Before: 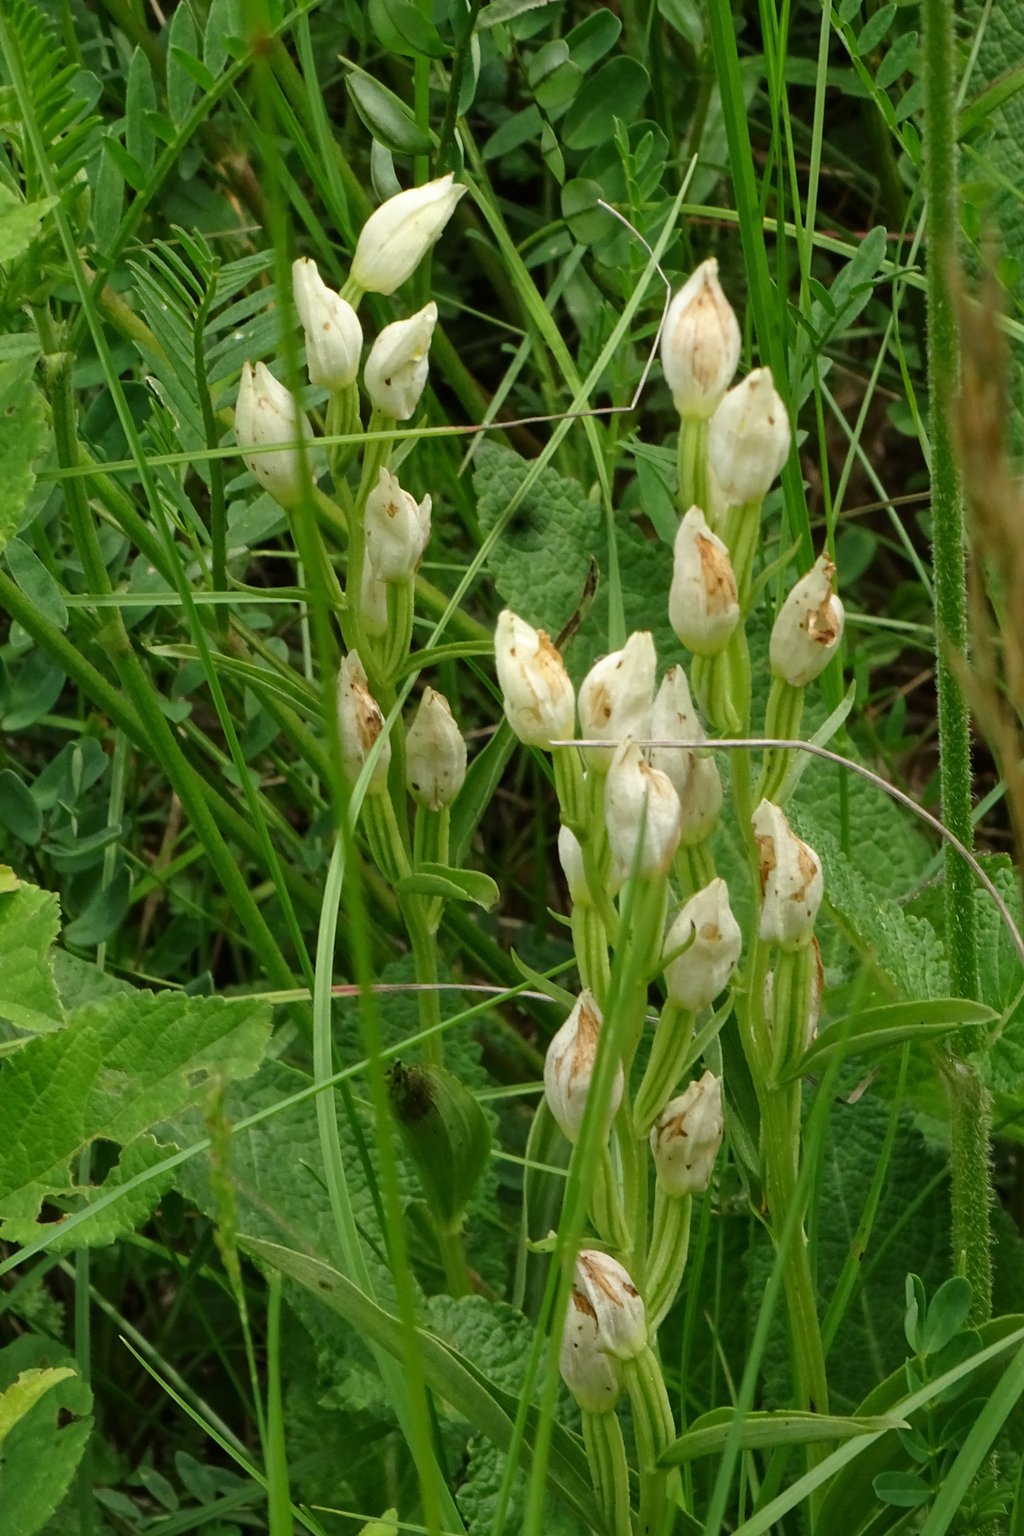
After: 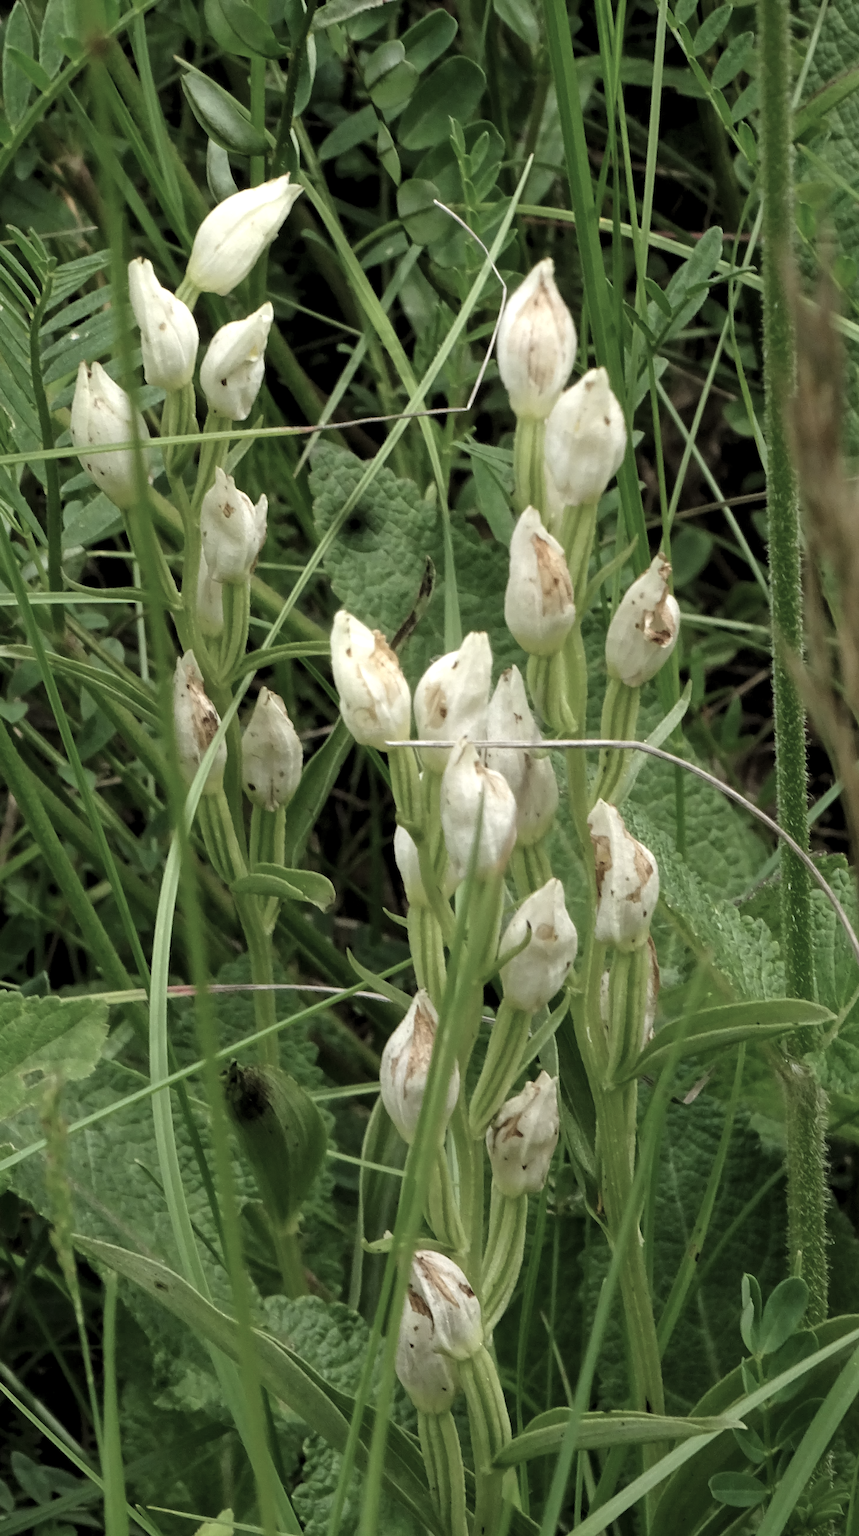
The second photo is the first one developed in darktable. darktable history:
crop: left 16.081%
levels: levels [0.062, 0.494, 0.925]
color zones: curves: ch0 [(0, 0.559) (0.153, 0.551) (0.229, 0.5) (0.429, 0.5) (0.571, 0.5) (0.714, 0.5) (0.857, 0.5) (1, 0.559)]; ch1 [(0, 0.417) (0.112, 0.336) (0.213, 0.26) (0.429, 0.34) (0.571, 0.35) (0.683, 0.331) (0.857, 0.344) (1, 0.417)]
